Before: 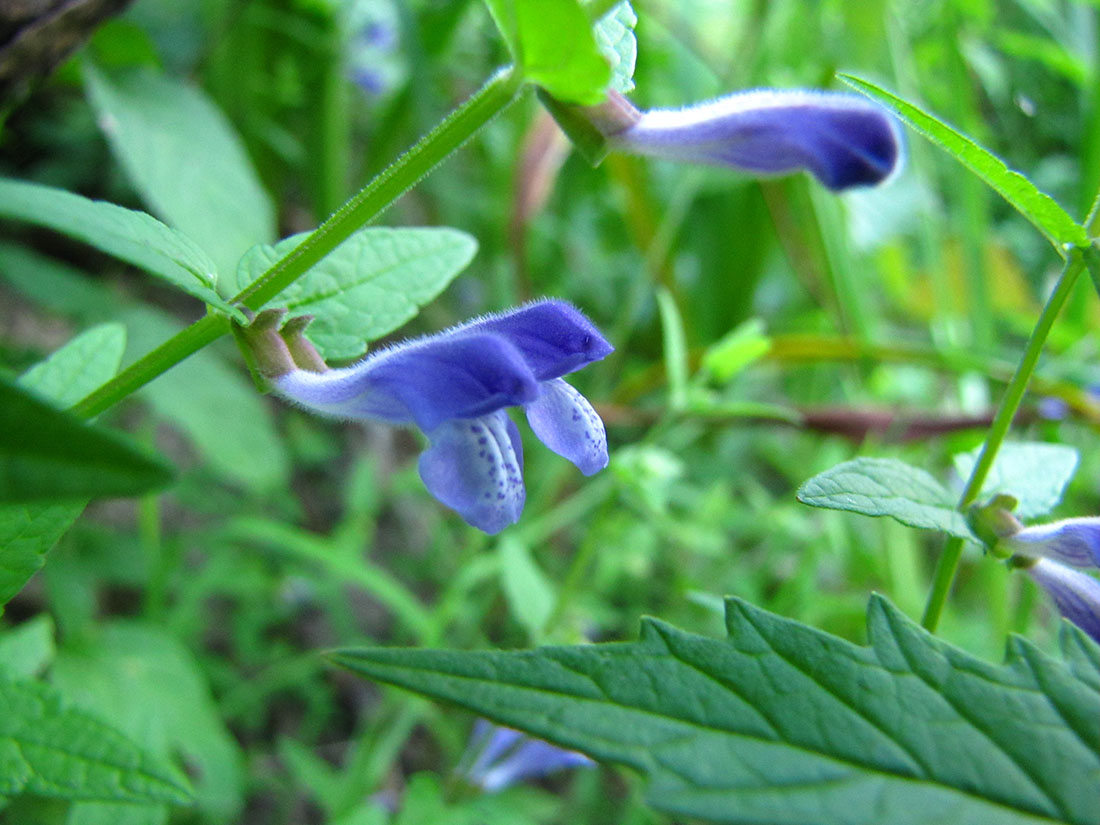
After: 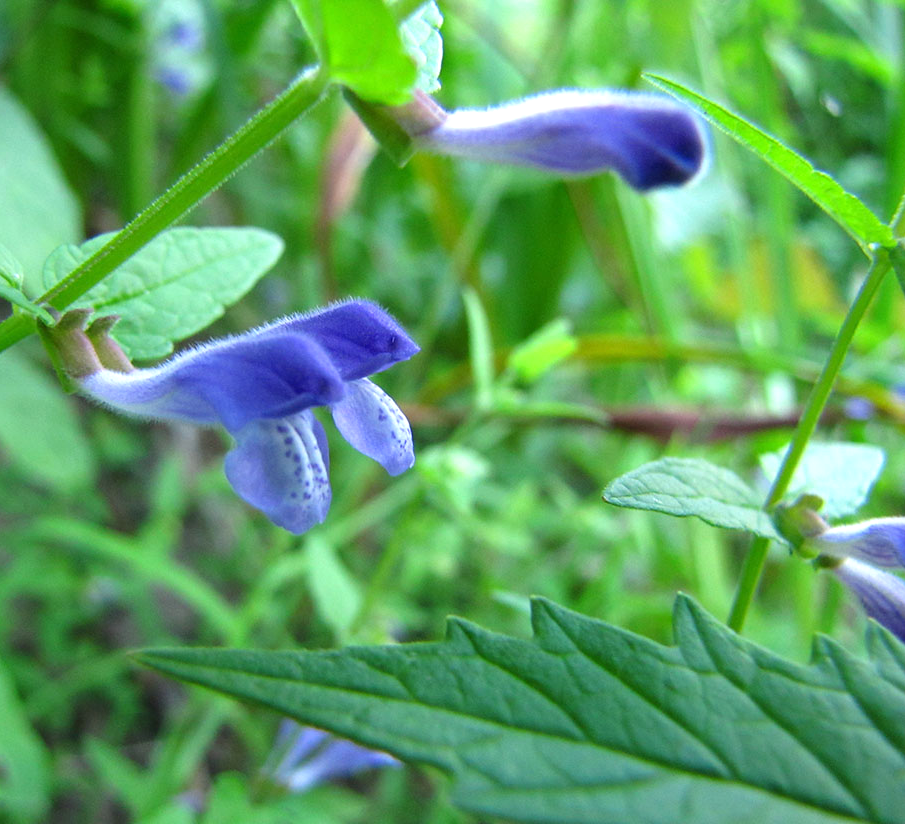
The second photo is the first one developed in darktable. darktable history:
exposure: exposure 0.208 EV, compensate exposure bias true, compensate highlight preservation false
crop: left 17.655%, bottom 0.05%
